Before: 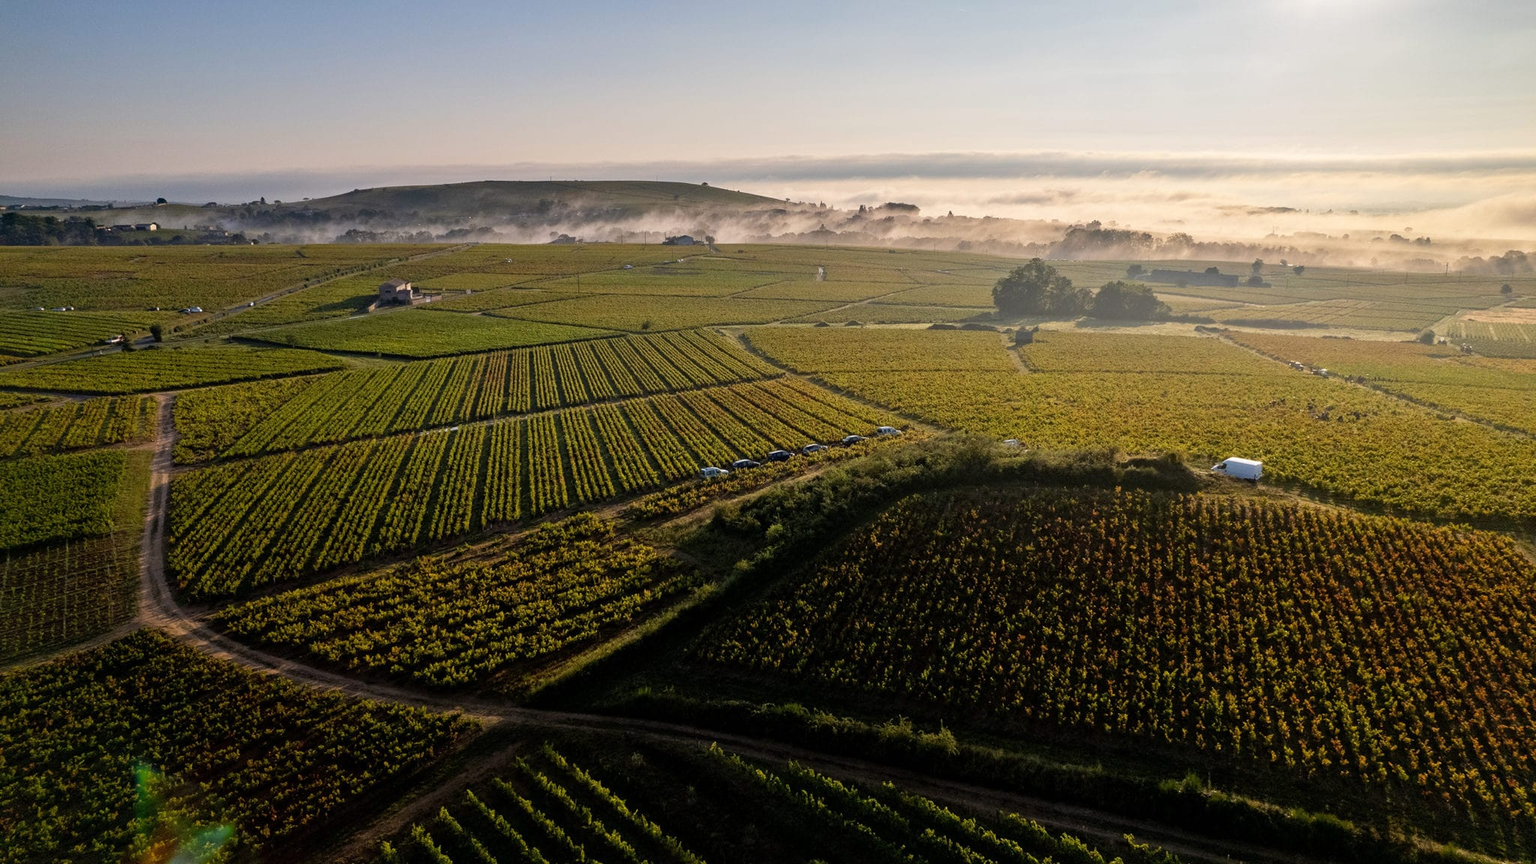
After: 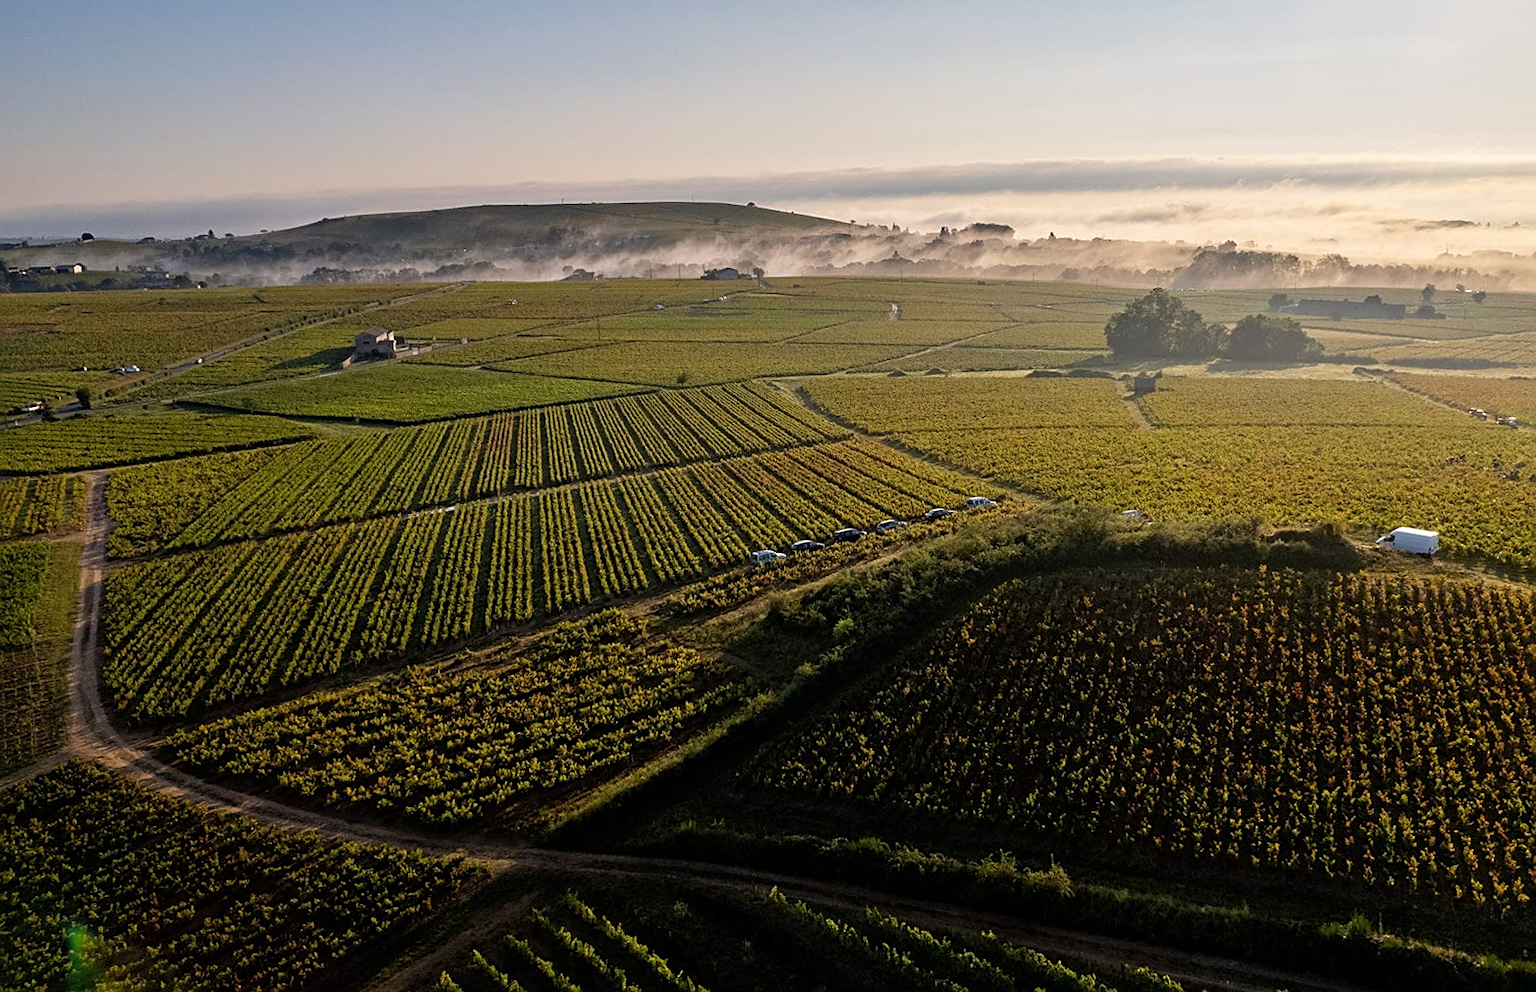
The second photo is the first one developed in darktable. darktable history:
sharpen: radius 1.967
crop and rotate: angle 1°, left 4.281%, top 0.642%, right 11.383%, bottom 2.486%
